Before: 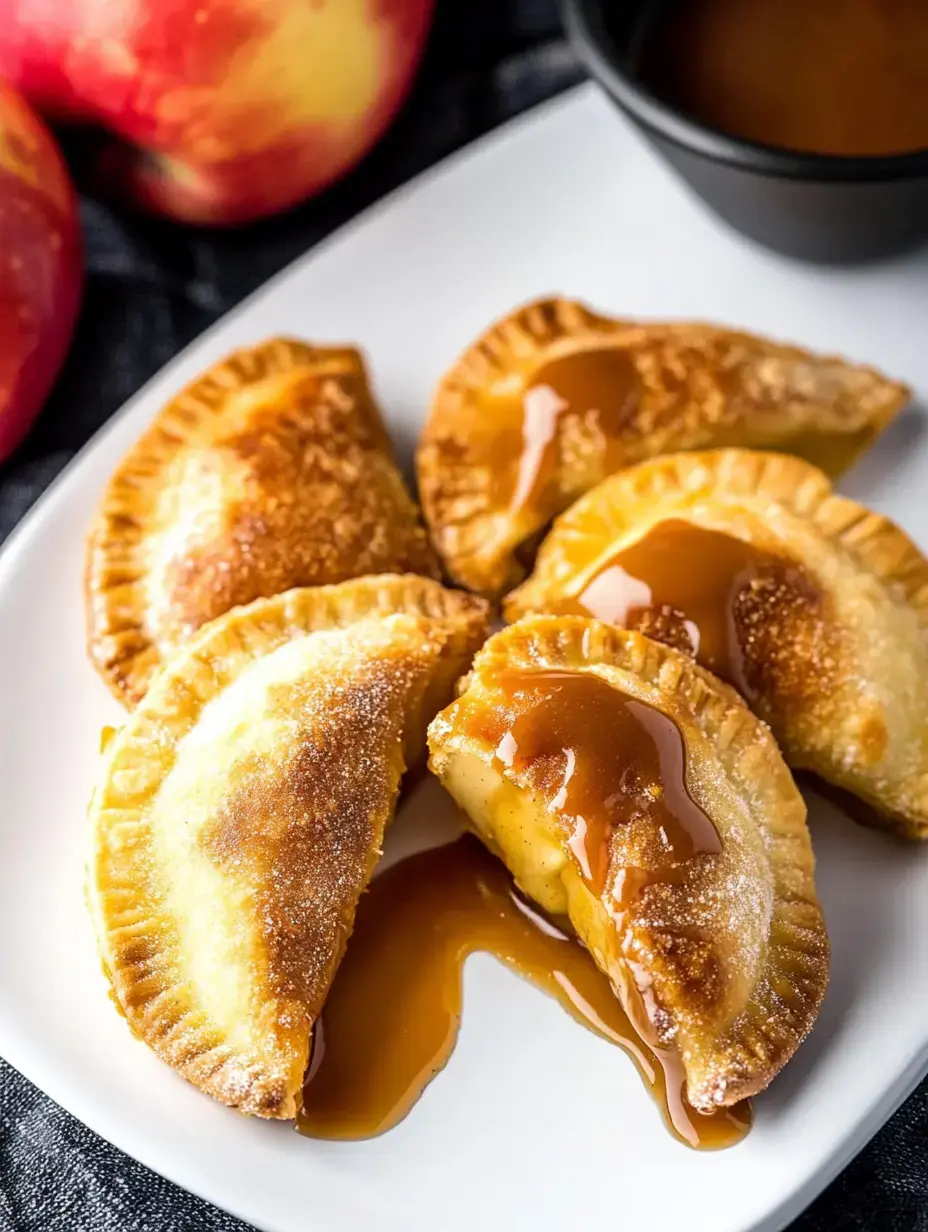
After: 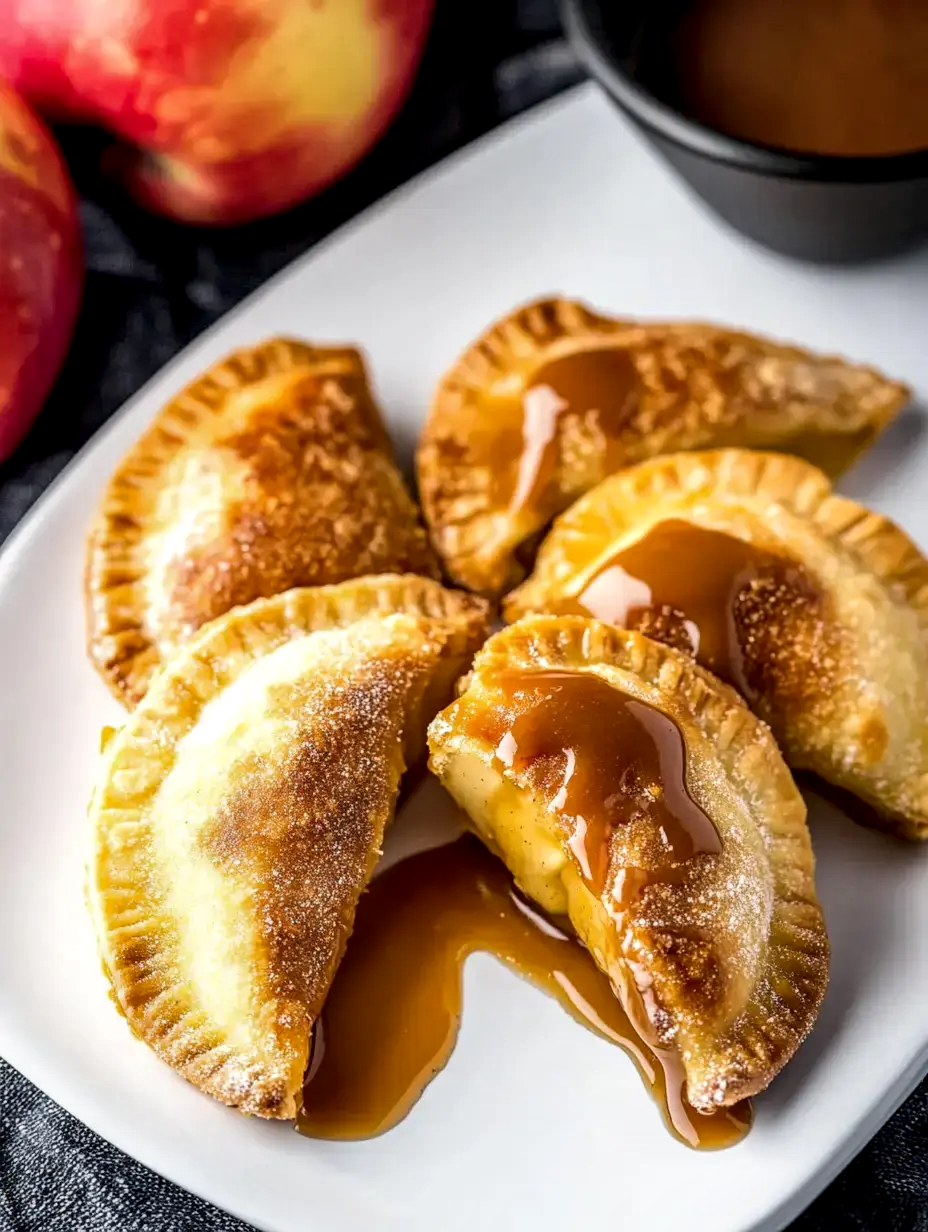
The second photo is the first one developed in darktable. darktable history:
local contrast: shadows 95%, midtone range 0.494
